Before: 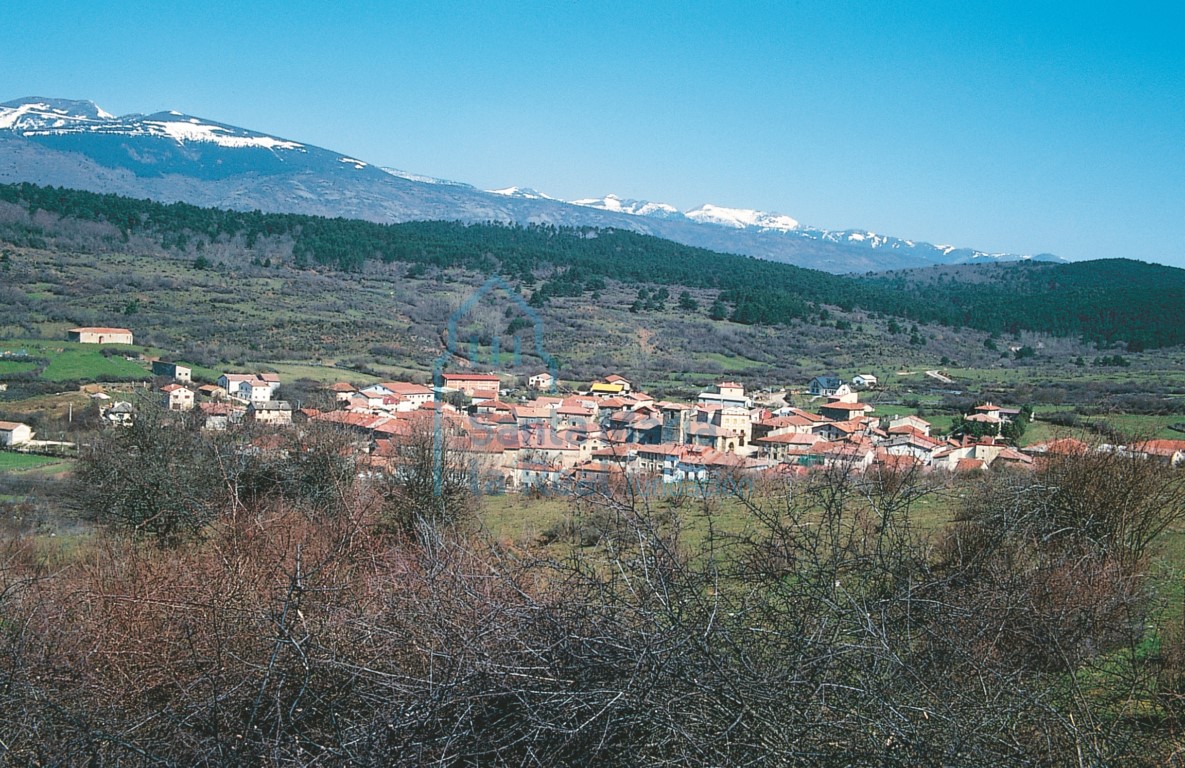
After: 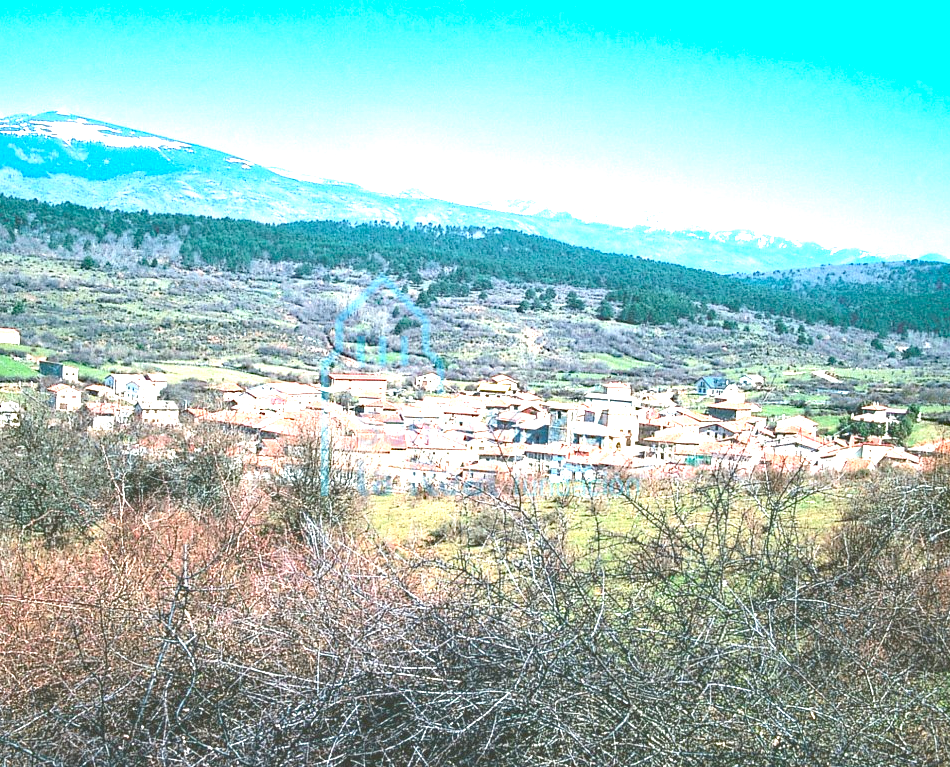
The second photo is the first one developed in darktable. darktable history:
haze removal: strength 0.29, distance 0.25, compatibility mode true, adaptive false
crop and rotate: left 9.597%, right 10.195%
exposure: black level correction 0, exposure 1.9 EV, compensate highlight preservation false
